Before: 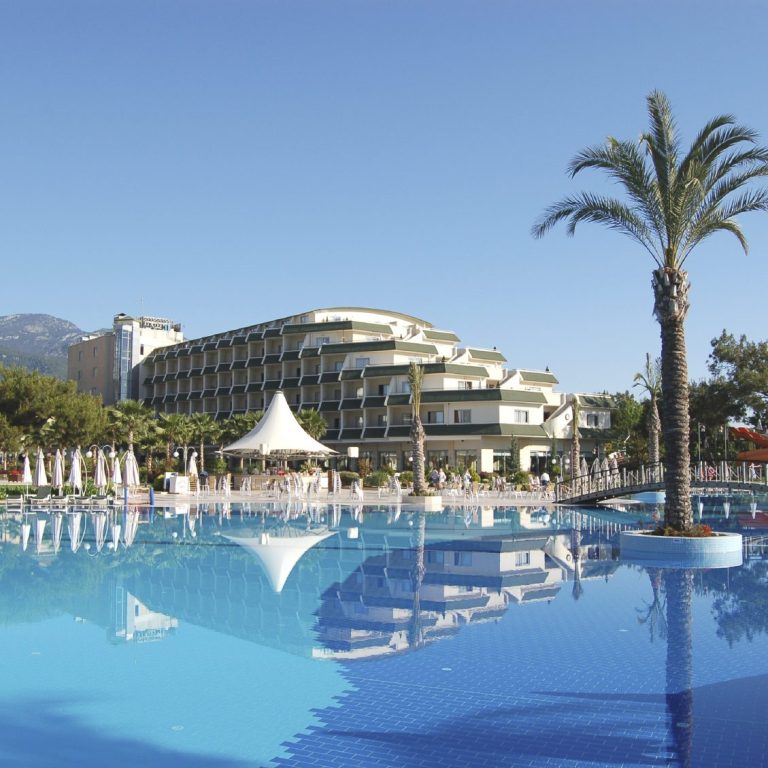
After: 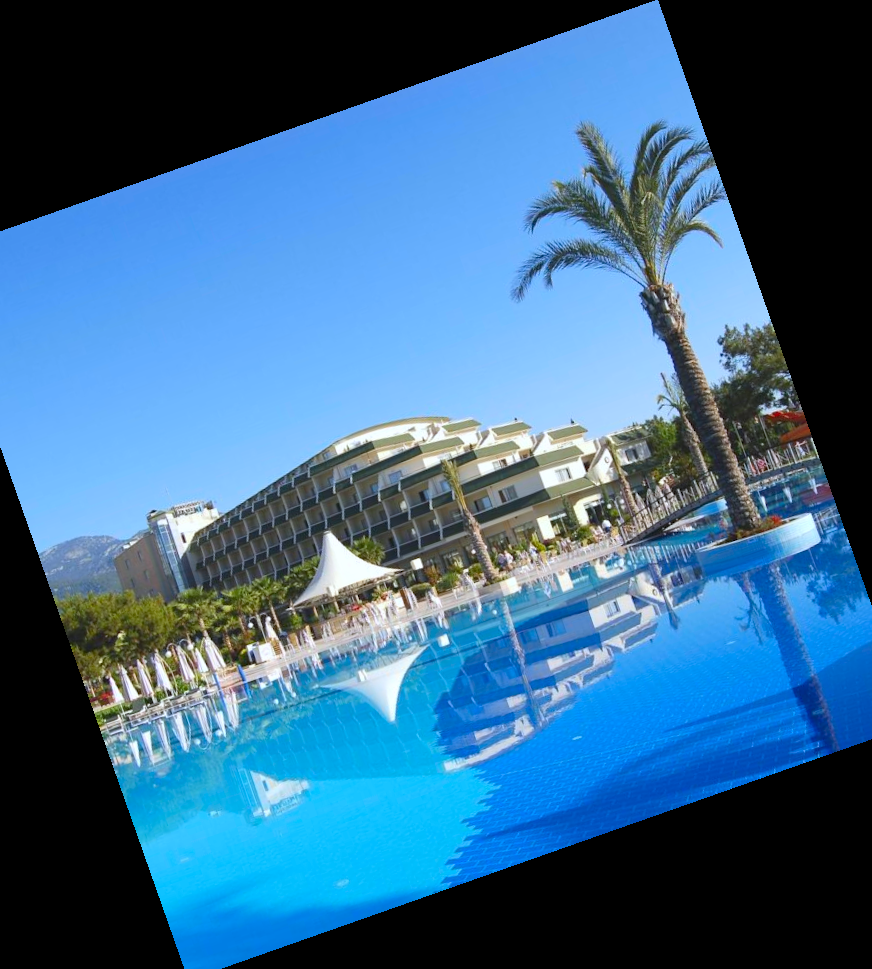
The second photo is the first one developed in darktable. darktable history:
white balance: red 0.976, blue 1.04
crop and rotate: angle 19.43°, left 6.812%, right 4.125%, bottom 1.087%
contrast brightness saturation: saturation 0.5
